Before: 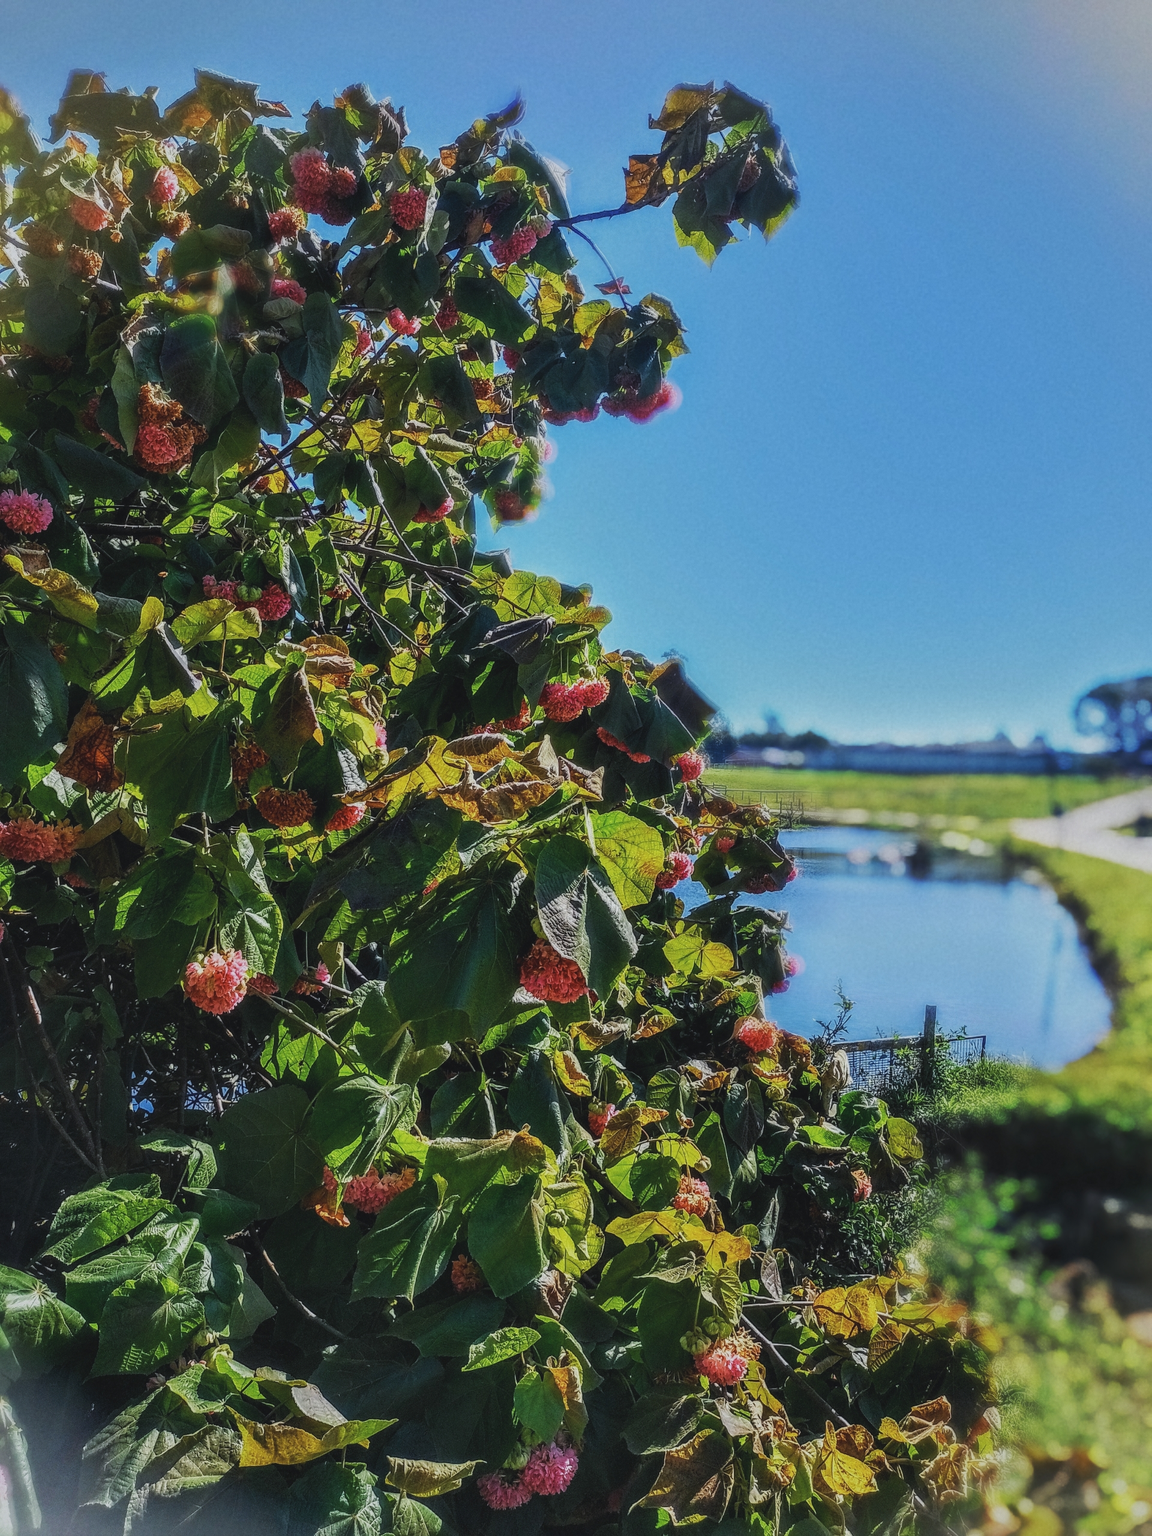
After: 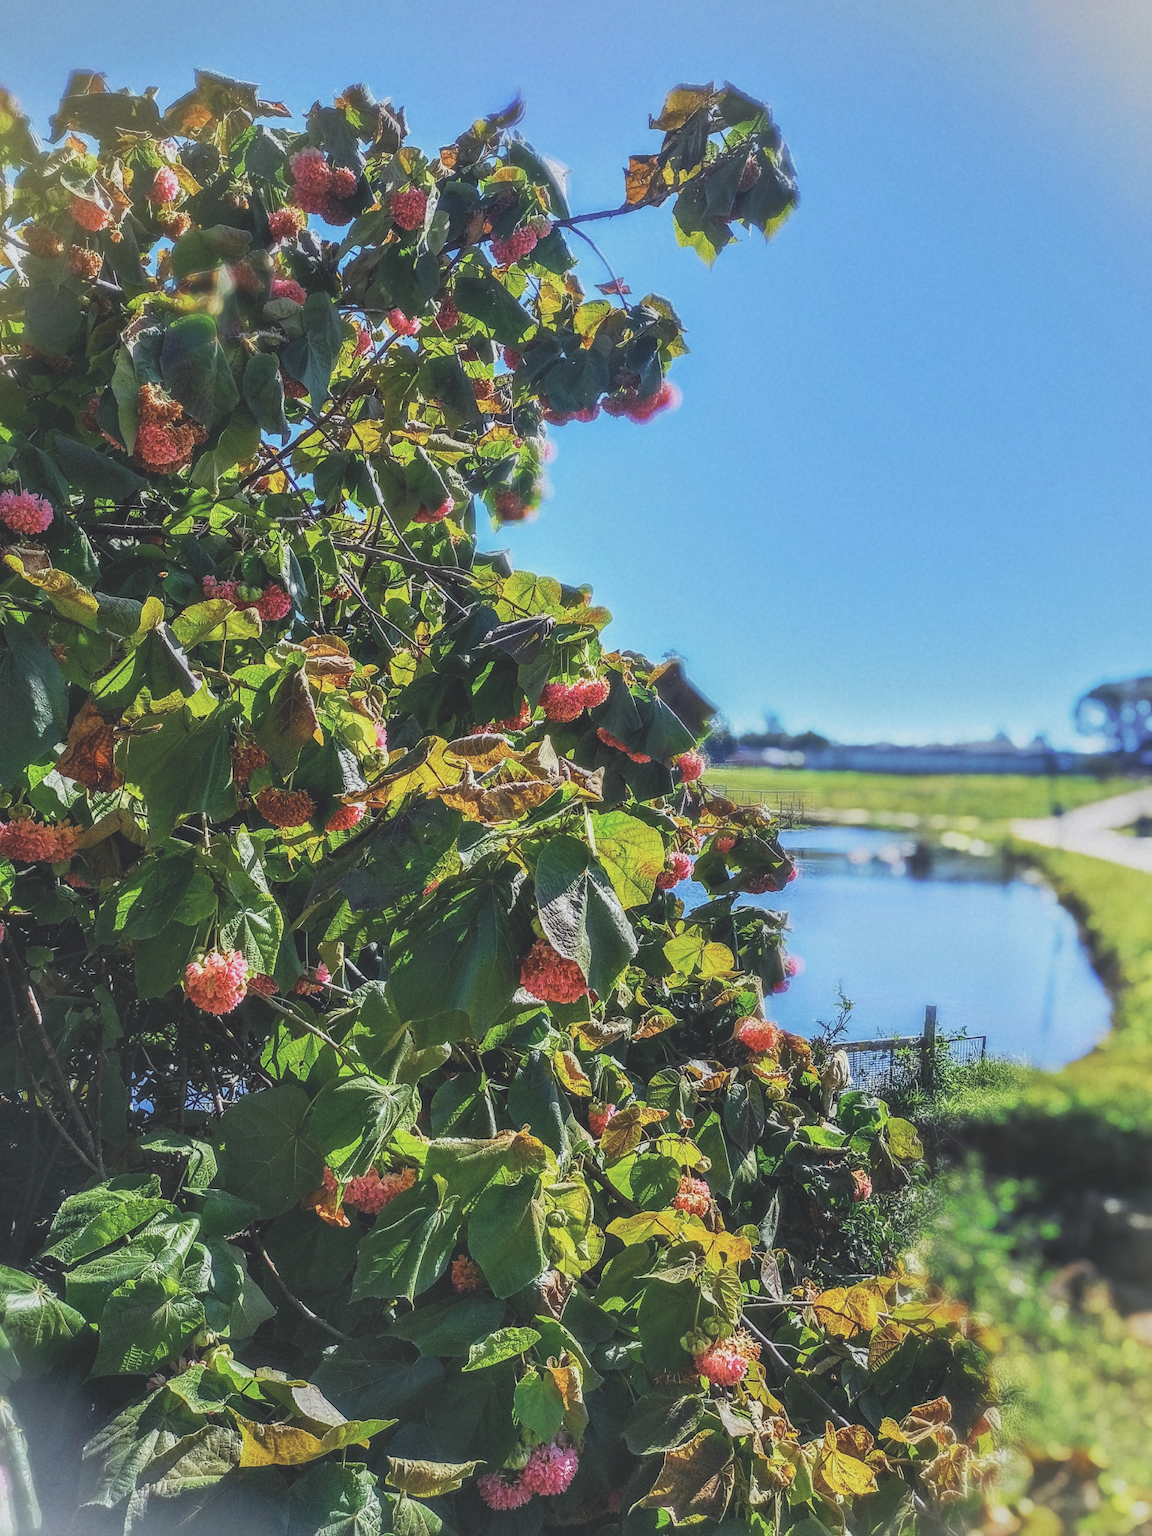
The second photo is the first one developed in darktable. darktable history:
contrast brightness saturation: contrast -0.15, brightness 0.05, saturation -0.12
exposure: black level correction 0.001, exposure 0.5 EV, compensate exposure bias true, compensate highlight preservation false
